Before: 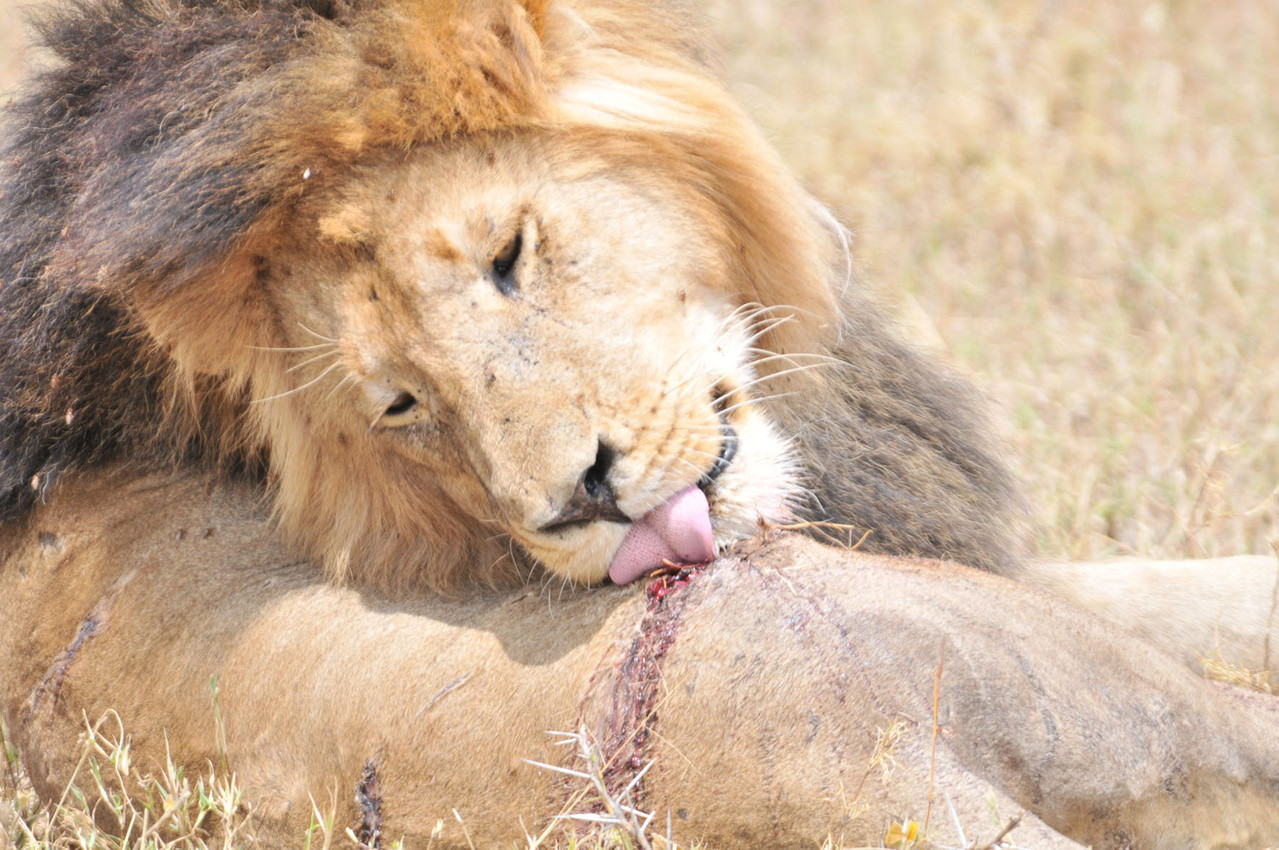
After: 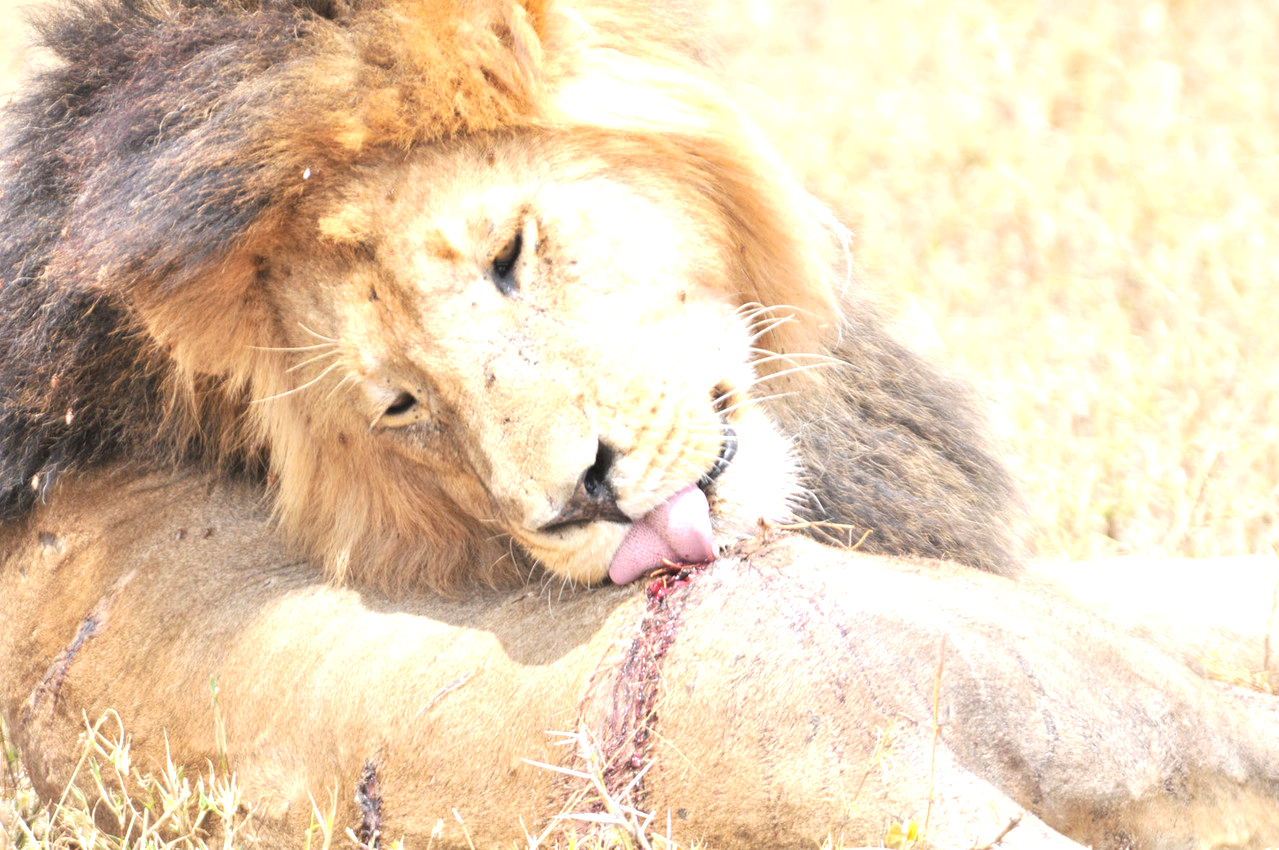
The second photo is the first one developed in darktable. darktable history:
exposure: exposure 0.671 EV, compensate exposure bias true, compensate highlight preservation false
